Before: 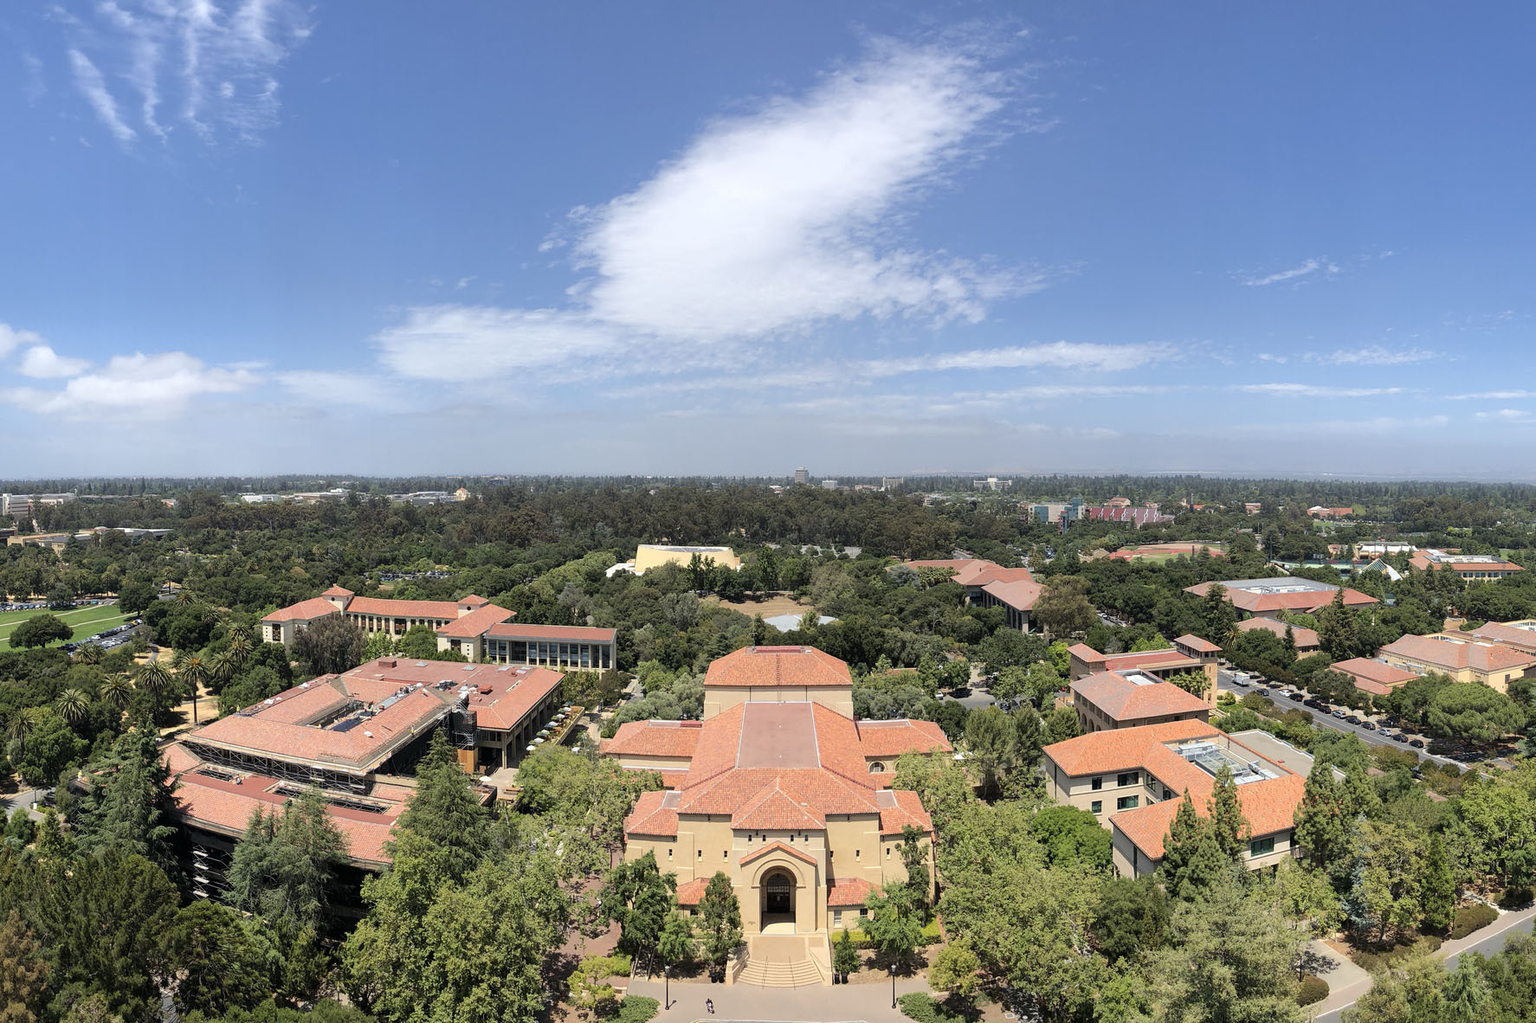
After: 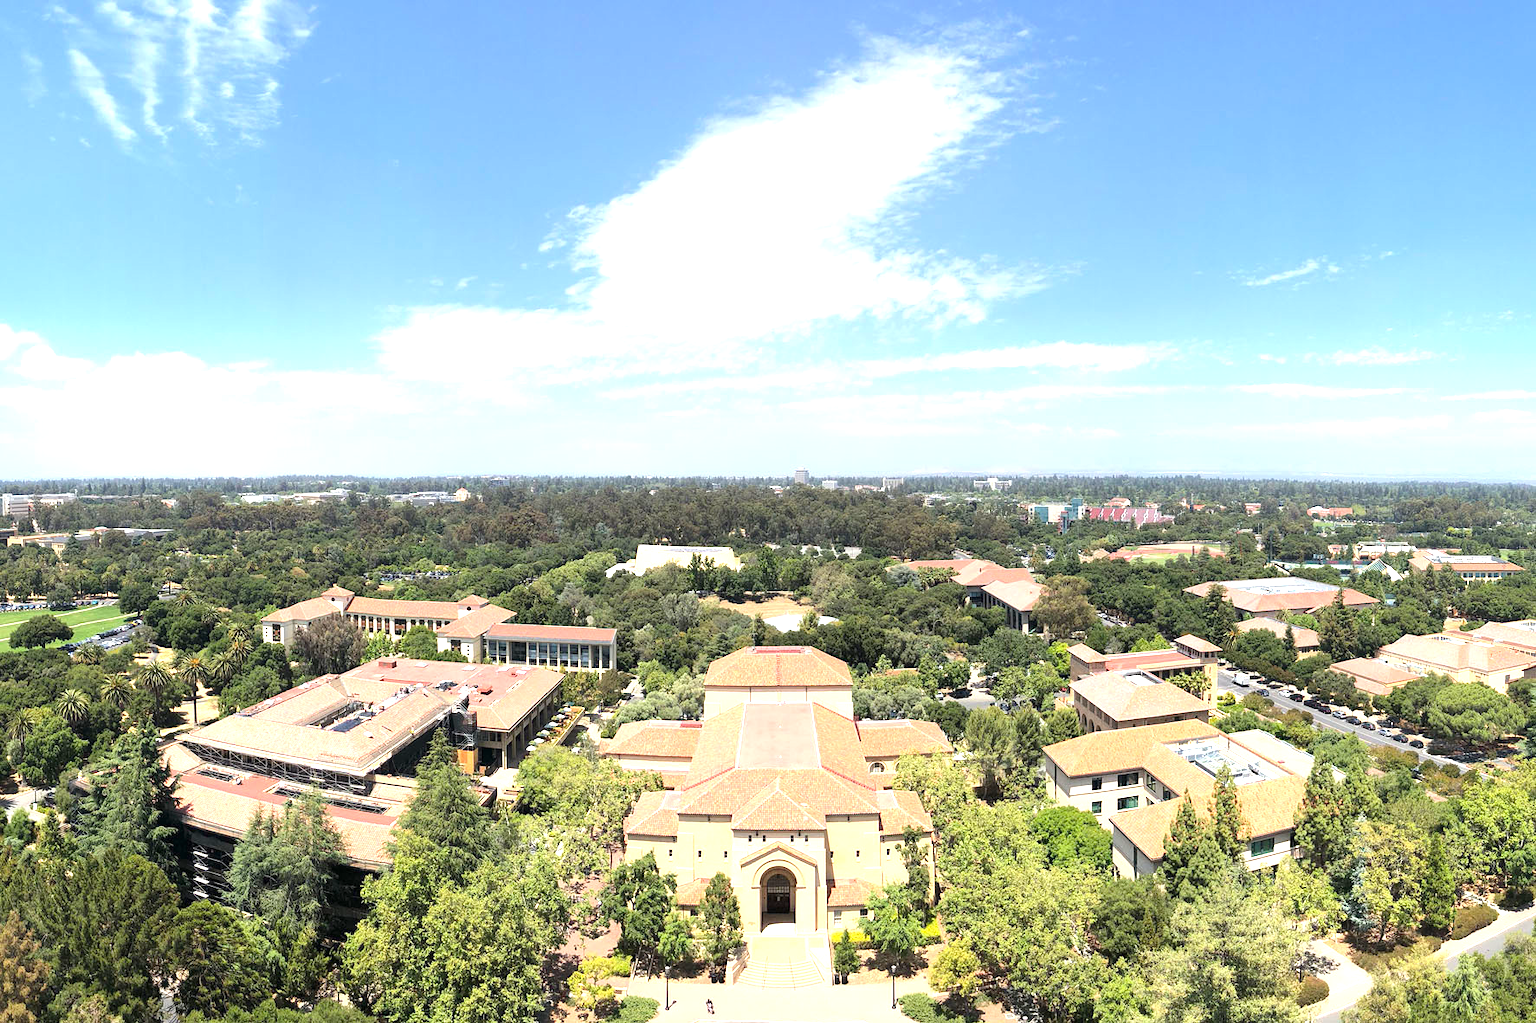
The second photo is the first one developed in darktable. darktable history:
exposure: black level correction 0, exposure 1.174 EV, compensate highlight preservation false
